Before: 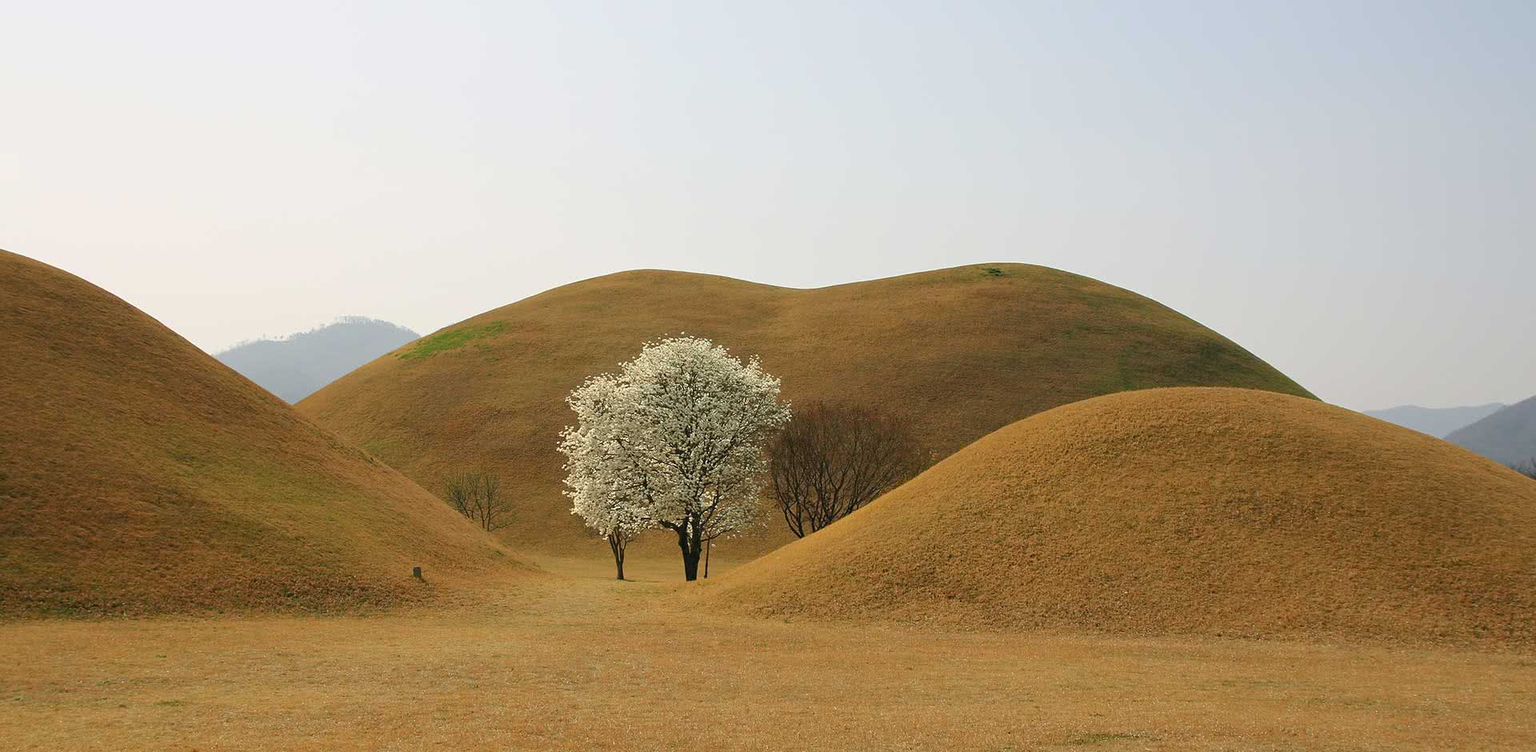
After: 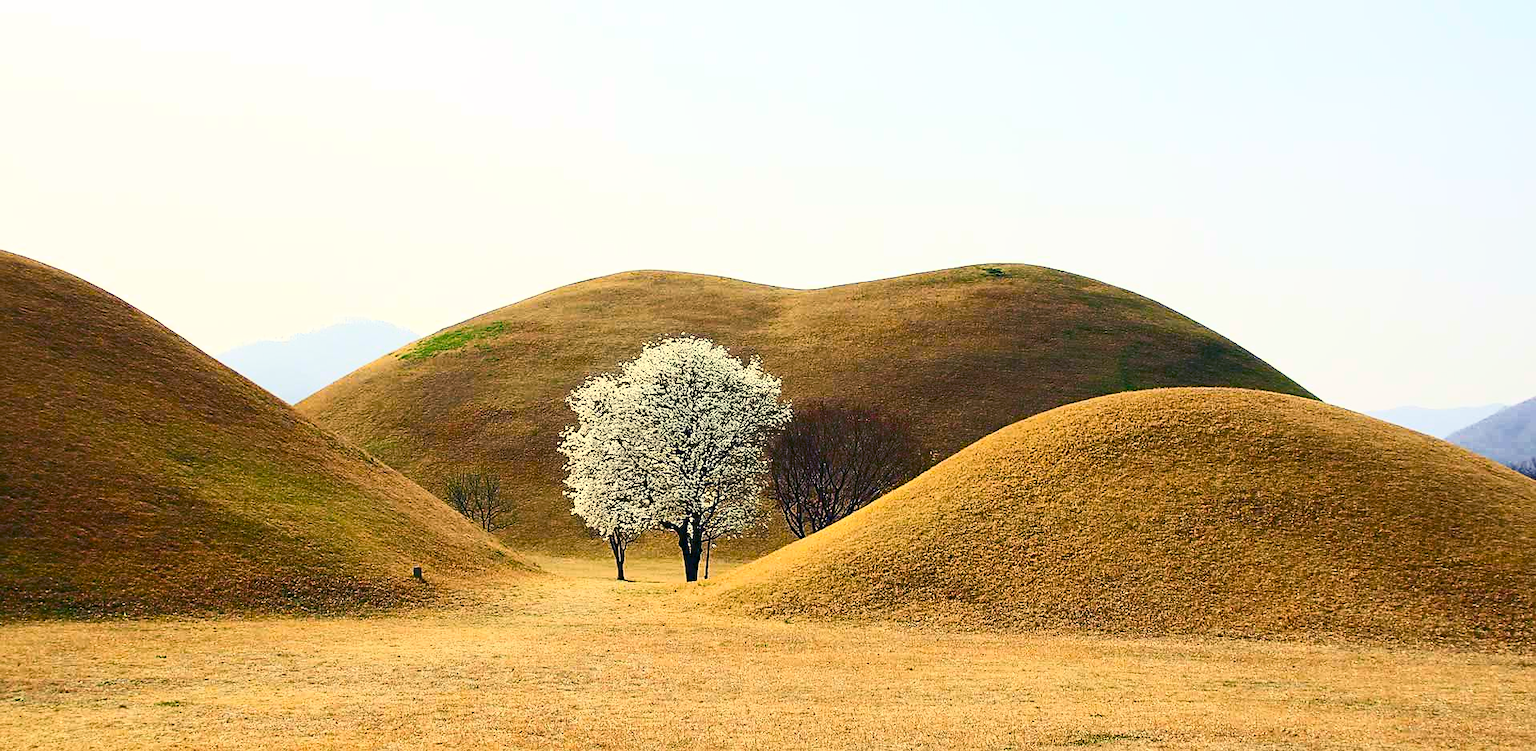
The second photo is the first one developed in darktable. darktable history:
color balance rgb: shadows lift › luminance -28.76%, shadows lift › chroma 15%, shadows lift › hue 270°, power › chroma 1%, power › hue 255°, highlights gain › luminance 7.14%, highlights gain › chroma 2%, highlights gain › hue 90°, global offset › luminance -0.29%, global offset › hue 260°, perceptual saturation grading › global saturation 20%, perceptual saturation grading › highlights -13.92%, perceptual saturation grading › shadows 50%
sharpen: radius 1.864, amount 0.398, threshold 1.271
contrast brightness saturation: contrast 0.62, brightness 0.34, saturation 0.14
